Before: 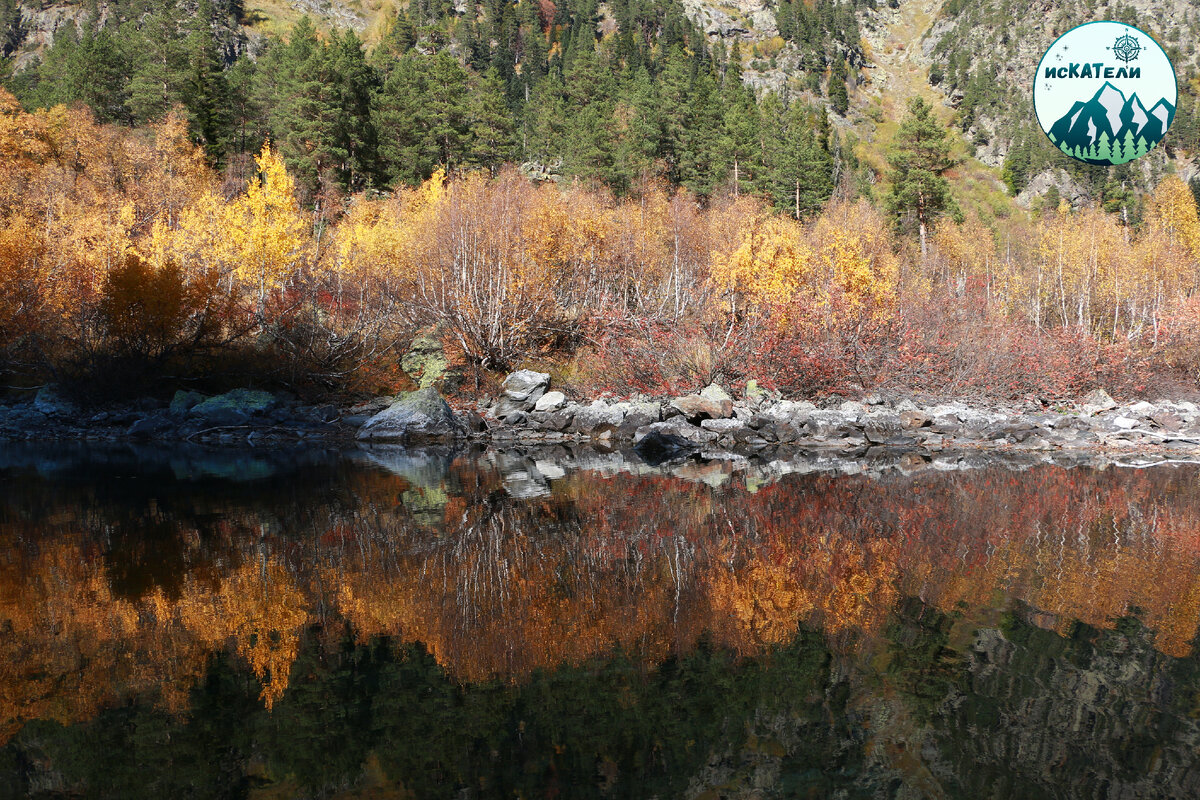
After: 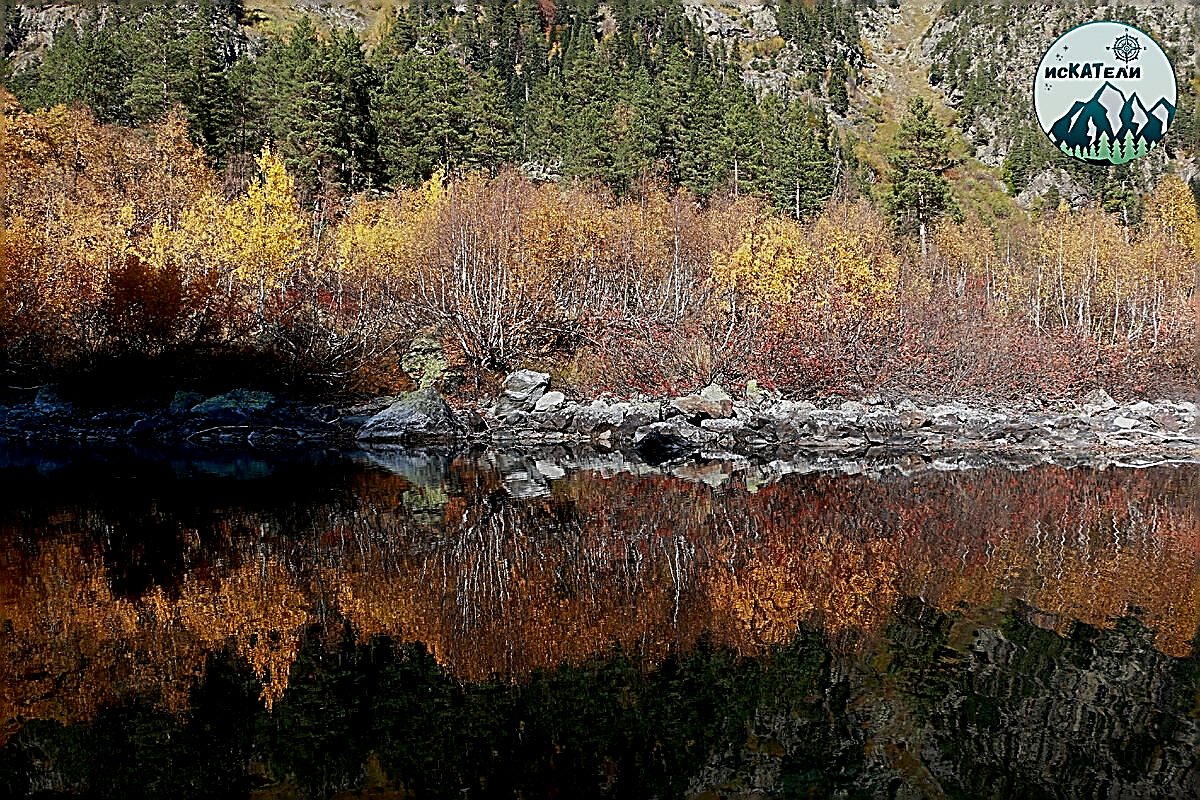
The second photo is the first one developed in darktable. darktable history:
exposure: black level correction 0.011, exposure -0.484 EV, compensate exposure bias true, compensate highlight preservation false
sharpen: amount 1.984
